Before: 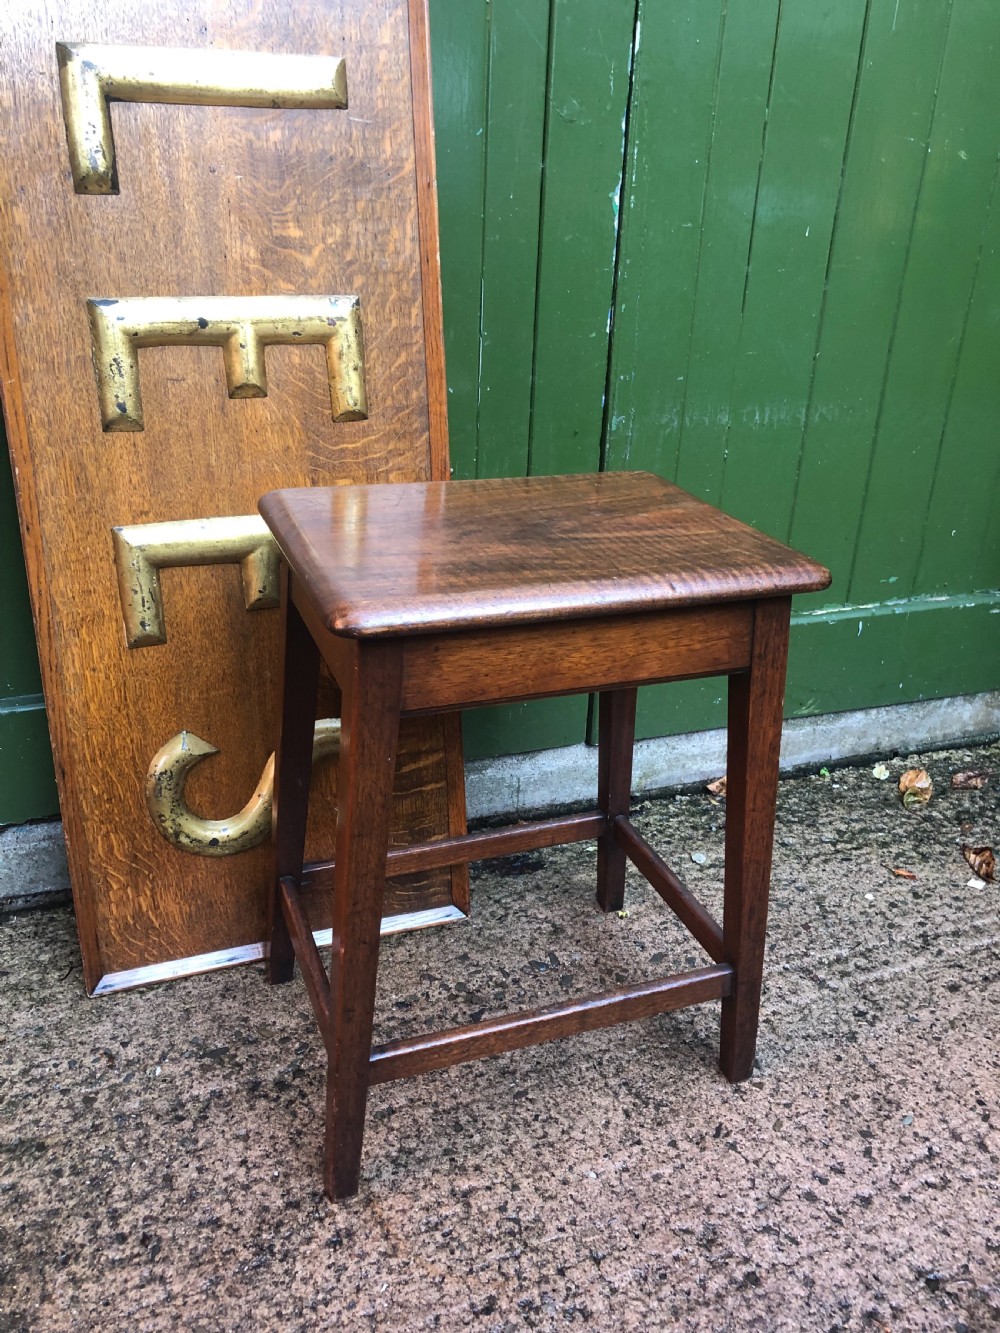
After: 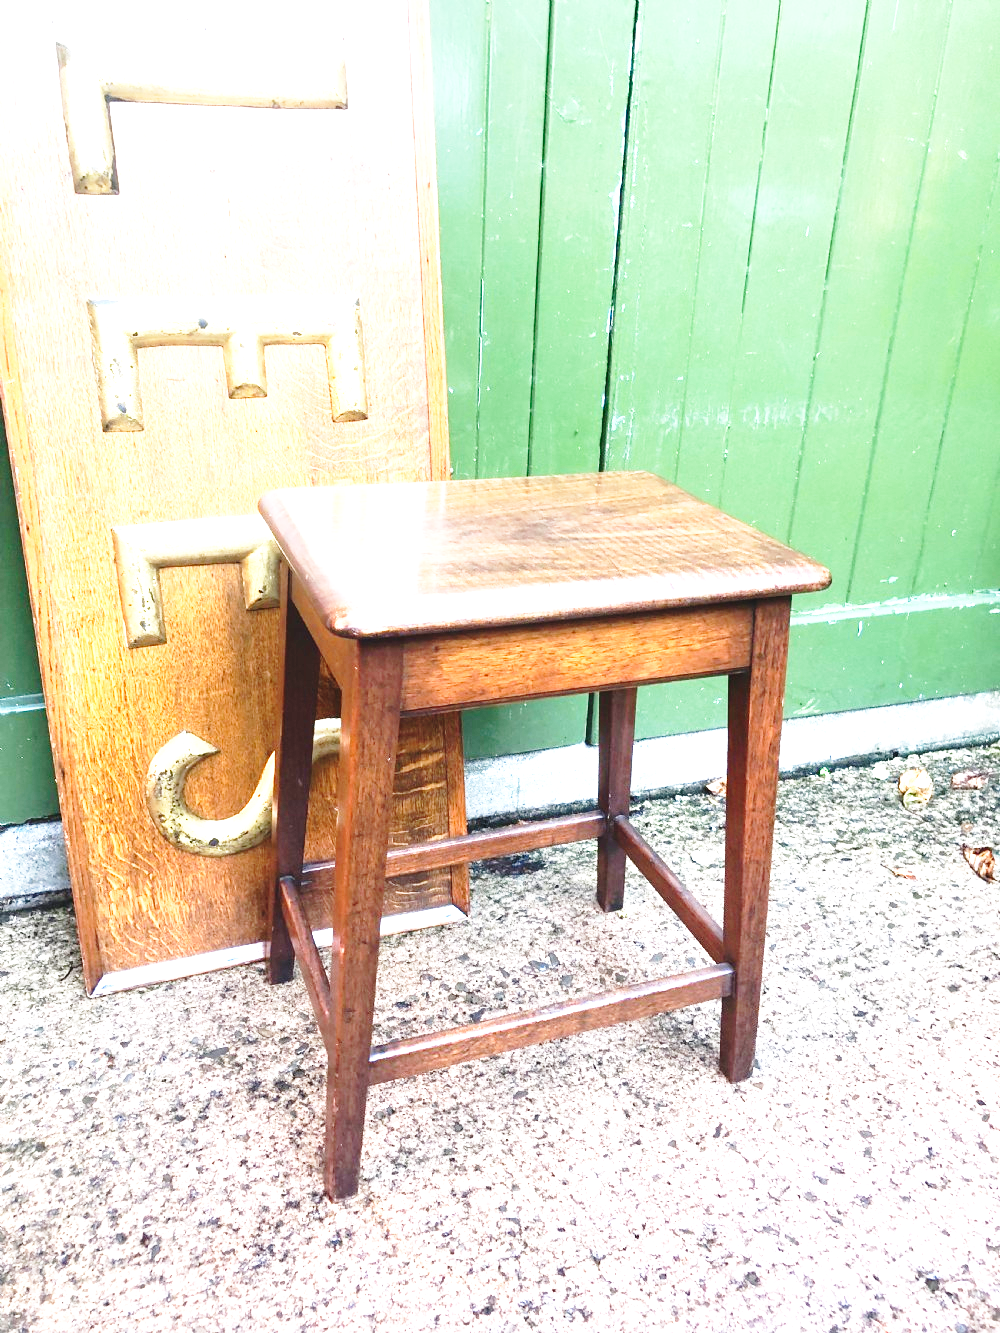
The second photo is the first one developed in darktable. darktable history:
exposure: black level correction 0, exposure 1.912 EV, compensate exposure bias true, compensate highlight preservation false
base curve: curves: ch0 [(0, 0) (0.028, 0.03) (0.121, 0.232) (0.46, 0.748) (0.859, 0.968) (1, 1)], preserve colors none
